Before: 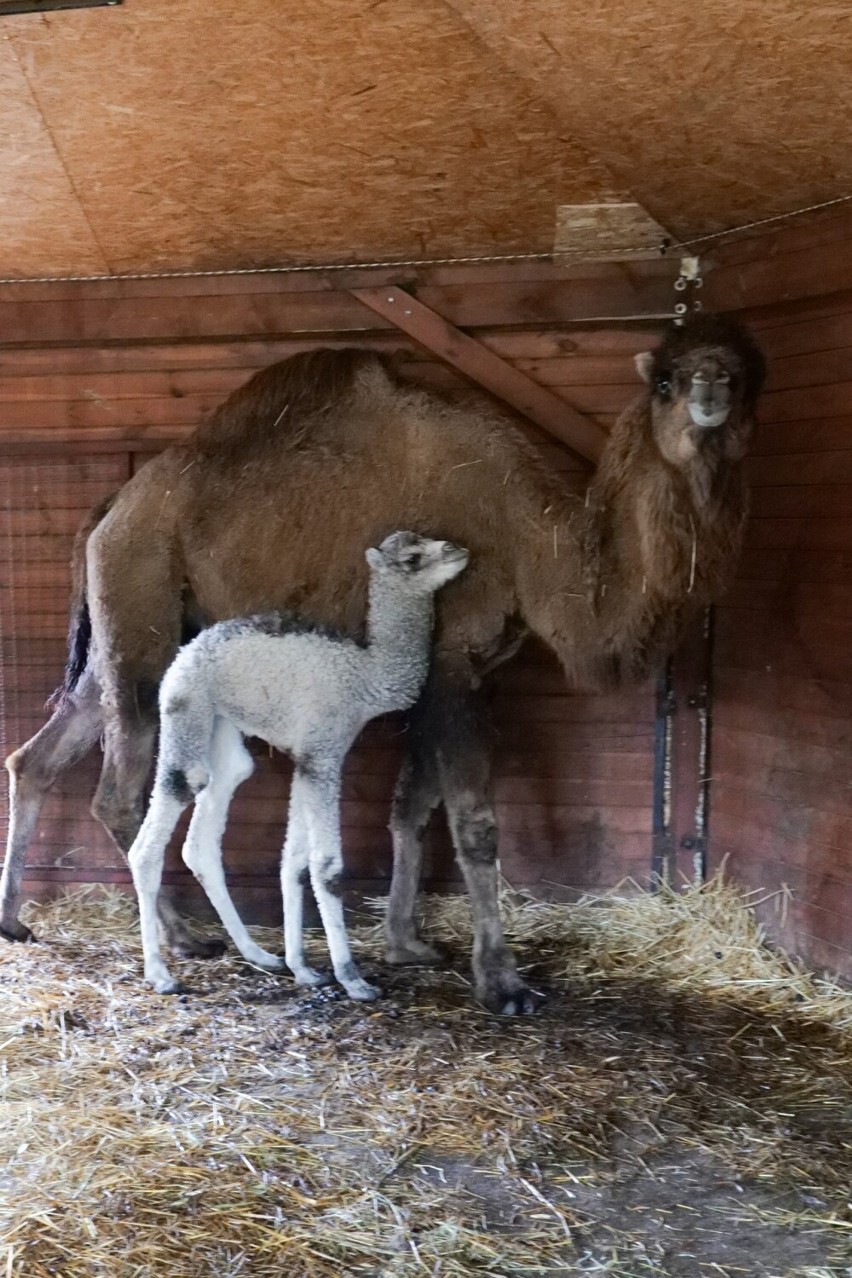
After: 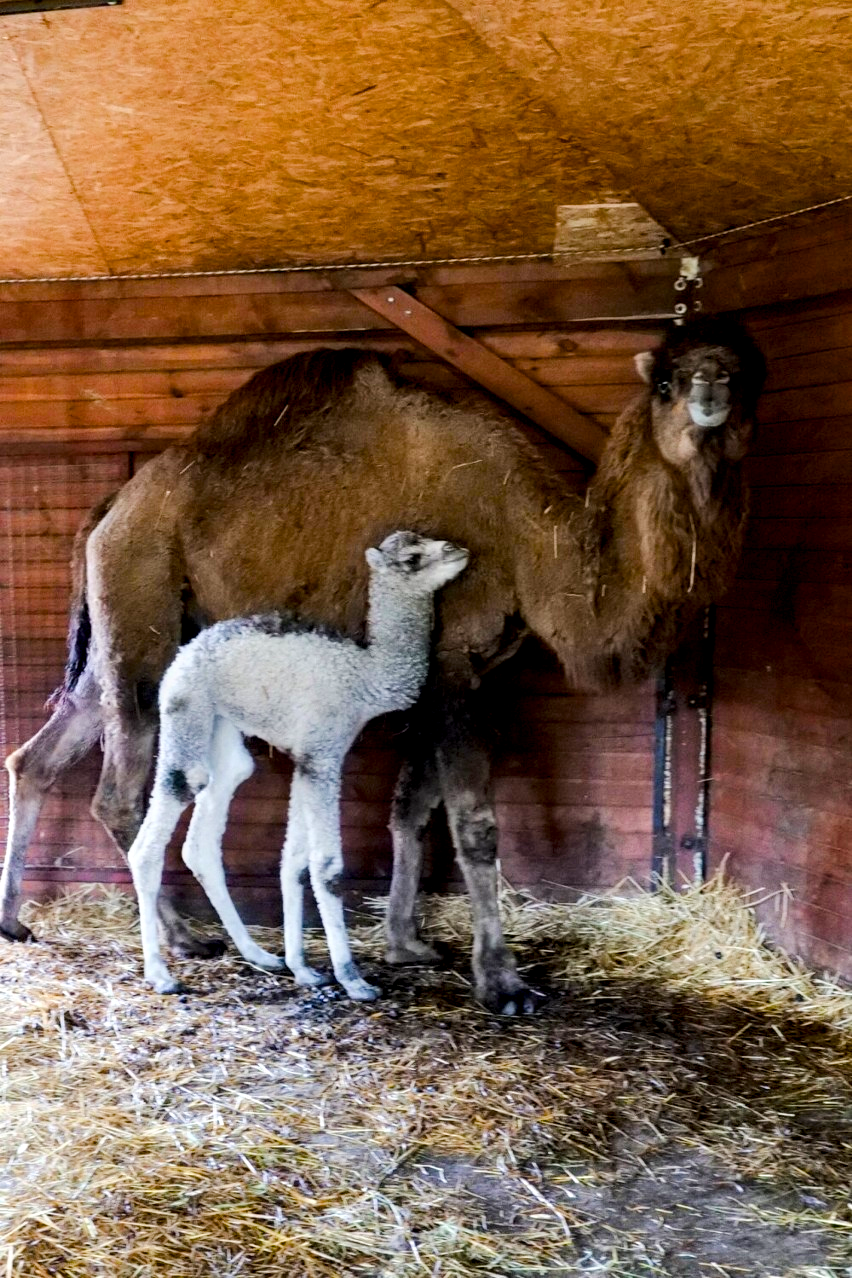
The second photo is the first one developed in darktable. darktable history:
filmic rgb: black relative exposure -12.79 EV, white relative exposure 2.8 EV, target black luminance 0%, hardness 8.48, latitude 71.17%, contrast 1.134, shadows ↔ highlights balance -0.461%, color science v6 (2022)
local contrast: highlights 29%, shadows 78%, midtone range 0.743
color balance rgb: perceptual saturation grading › global saturation 23.122%, perceptual saturation grading › highlights -23.724%, perceptual saturation grading › mid-tones 24.292%, perceptual saturation grading › shadows 40.93%, perceptual brilliance grading › mid-tones 10.137%, perceptual brilliance grading › shadows 14.852%, global vibrance 20%
contrast brightness saturation: contrast 0.101, brightness 0.011, saturation 0.019
